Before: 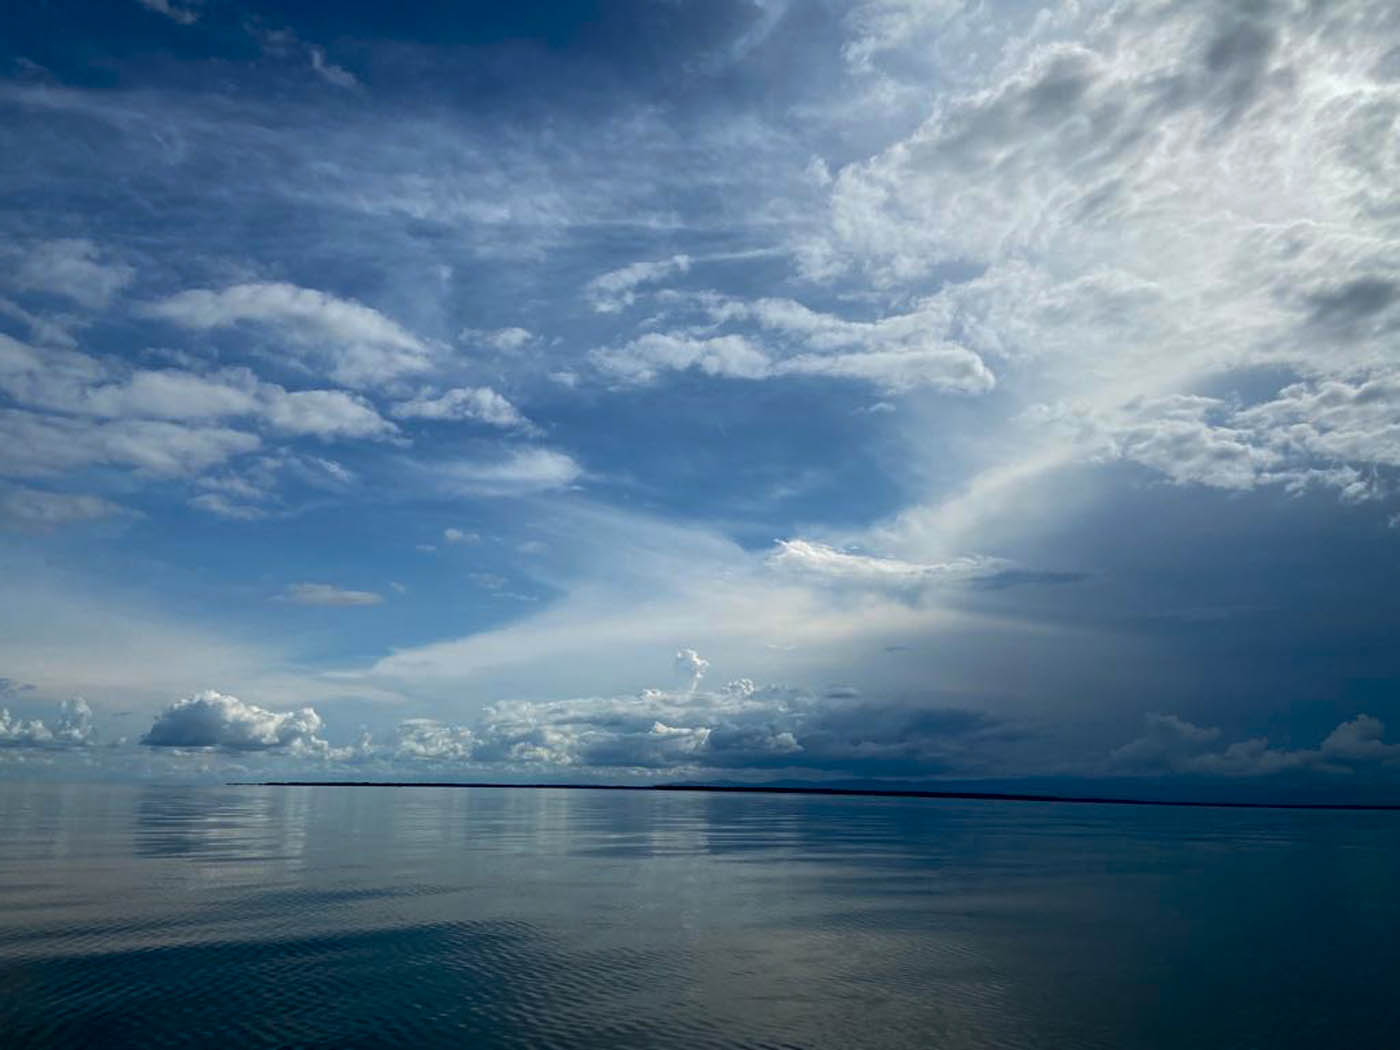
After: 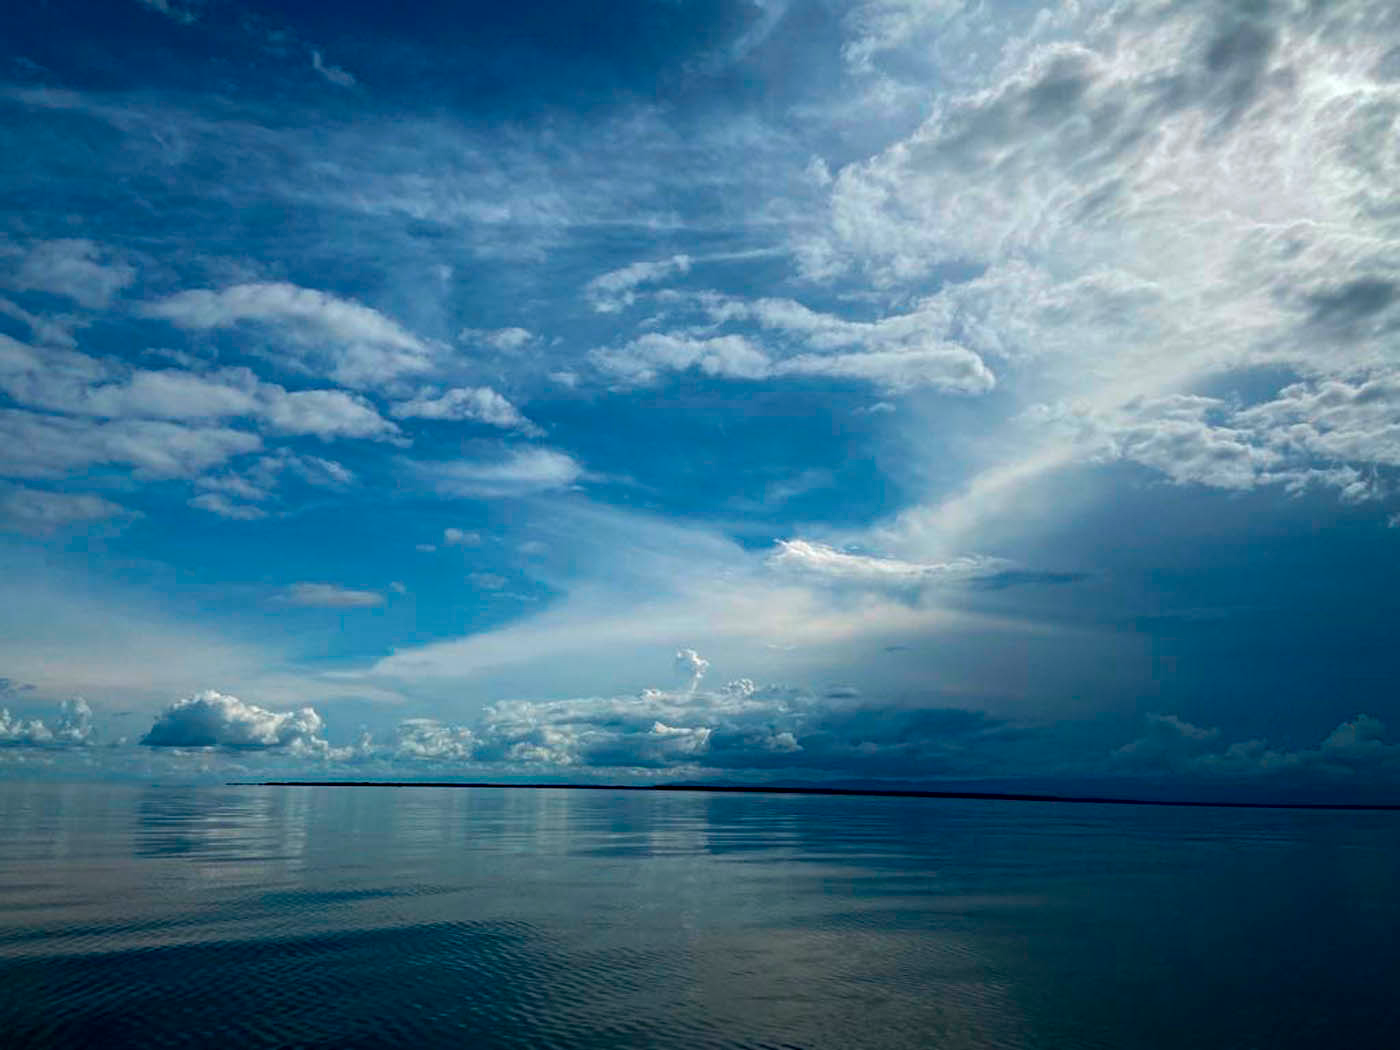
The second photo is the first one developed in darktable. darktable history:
haze removal: compatibility mode true, adaptive false
color zones: curves: ch1 [(0, 0.469) (0.001, 0.469) (0.12, 0.446) (0.248, 0.469) (0.5, 0.5) (0.748, 0.5) (0.999, 0.469) (1, 0.469)]
